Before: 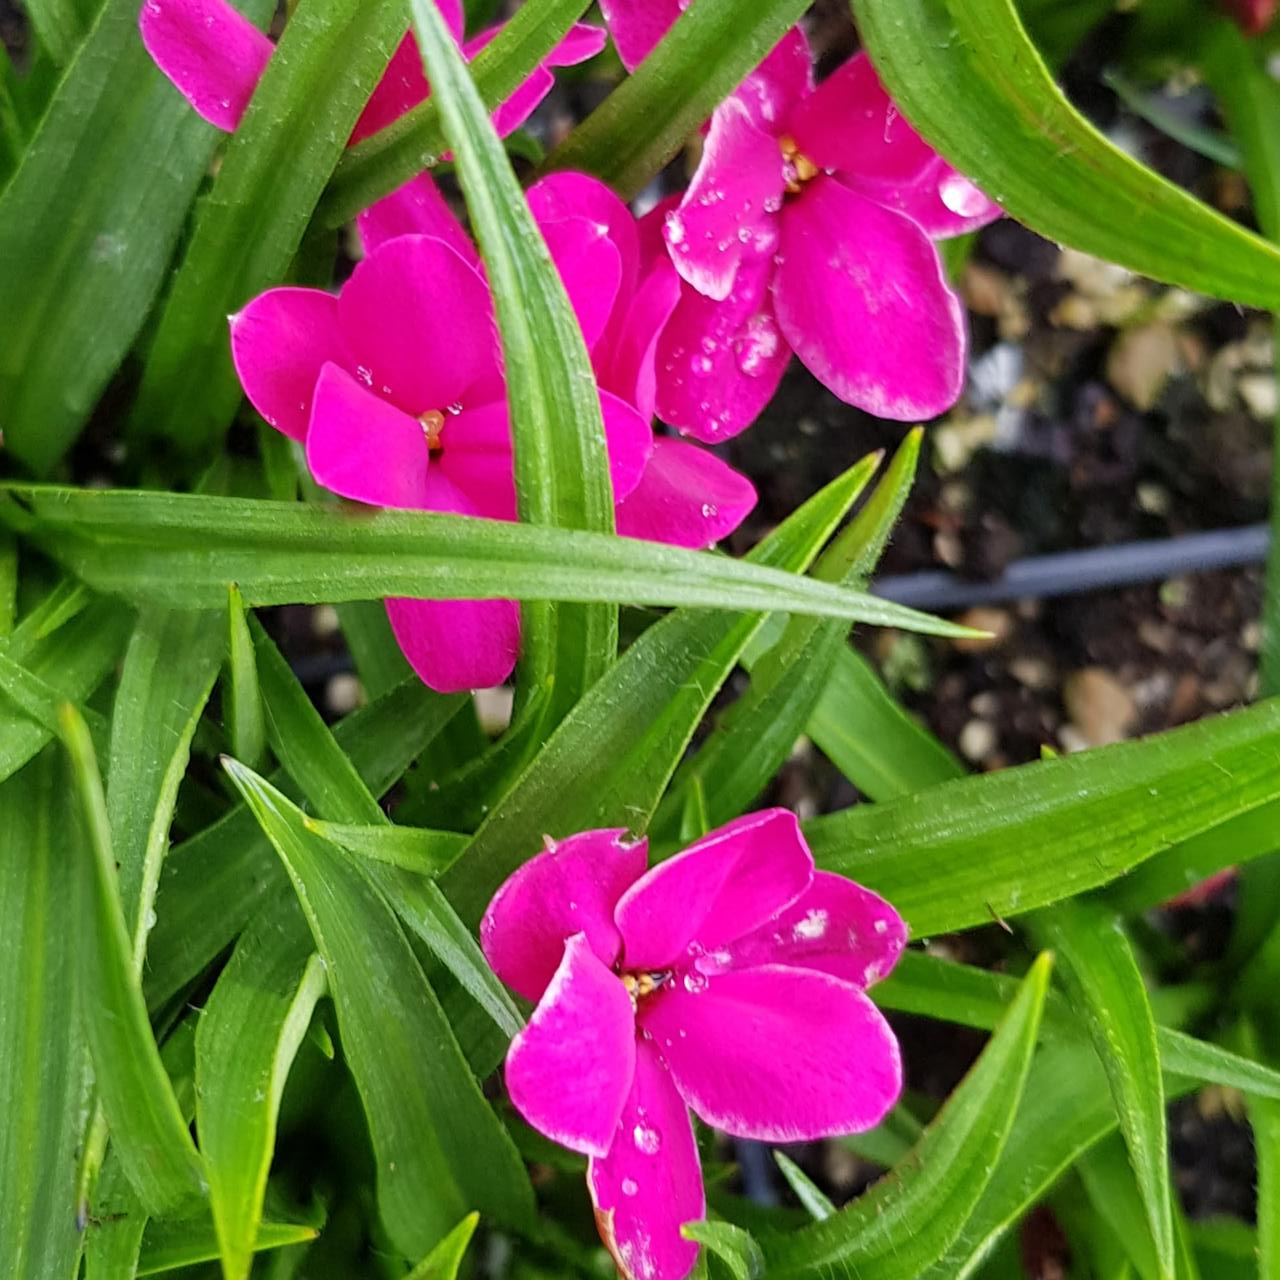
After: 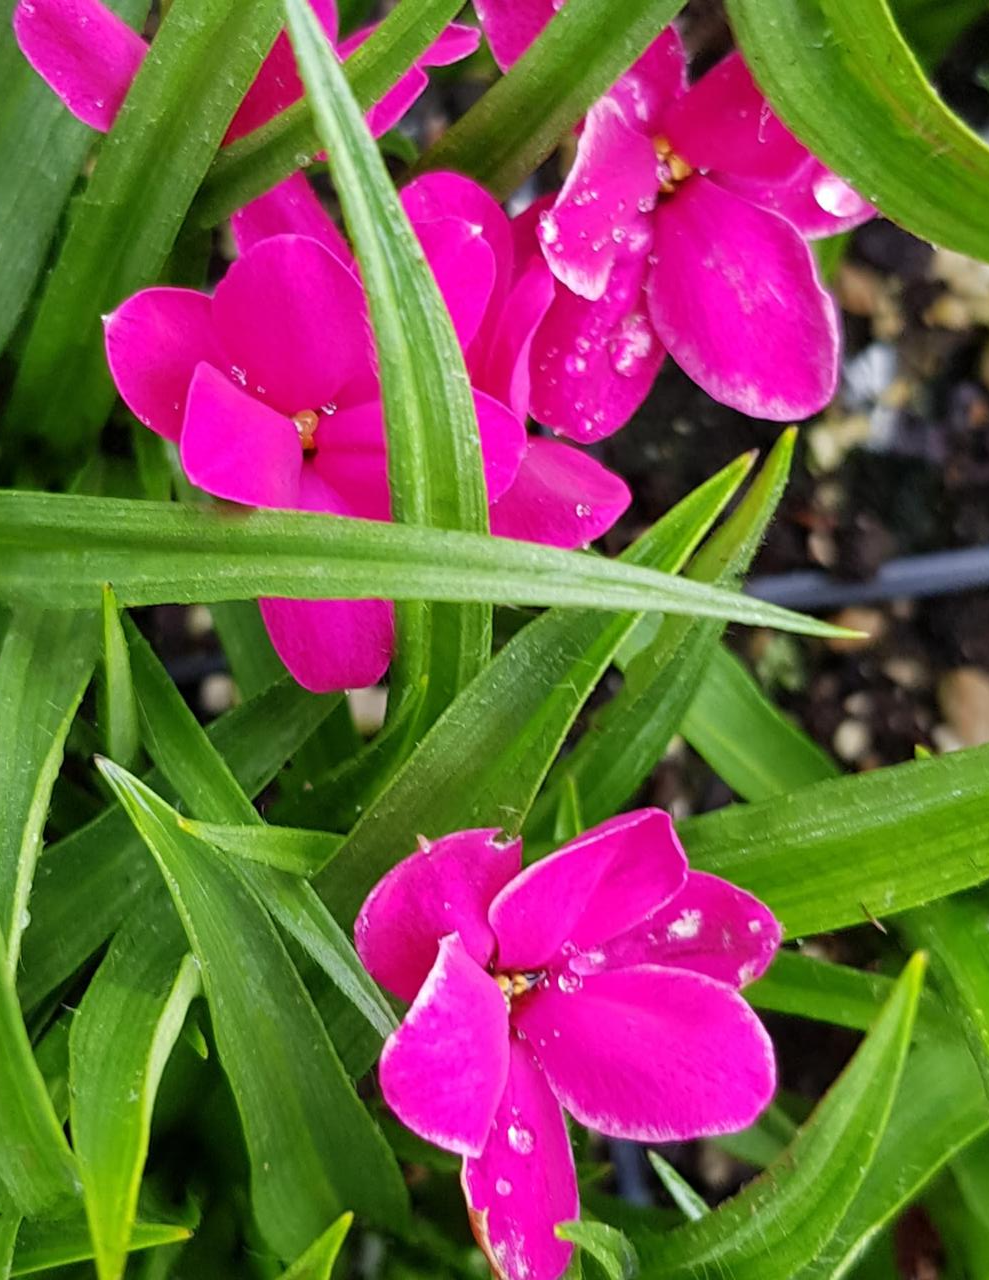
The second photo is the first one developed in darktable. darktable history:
crop: left 9.892%, right 12.824%
